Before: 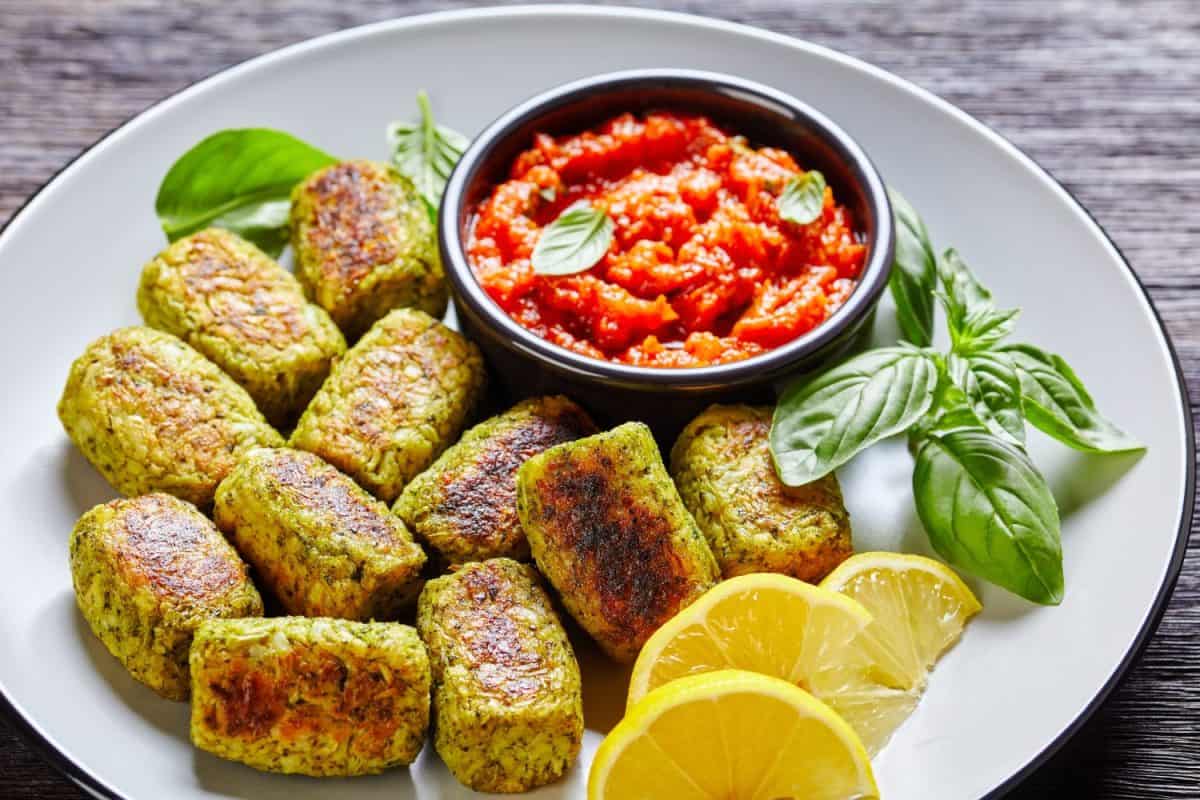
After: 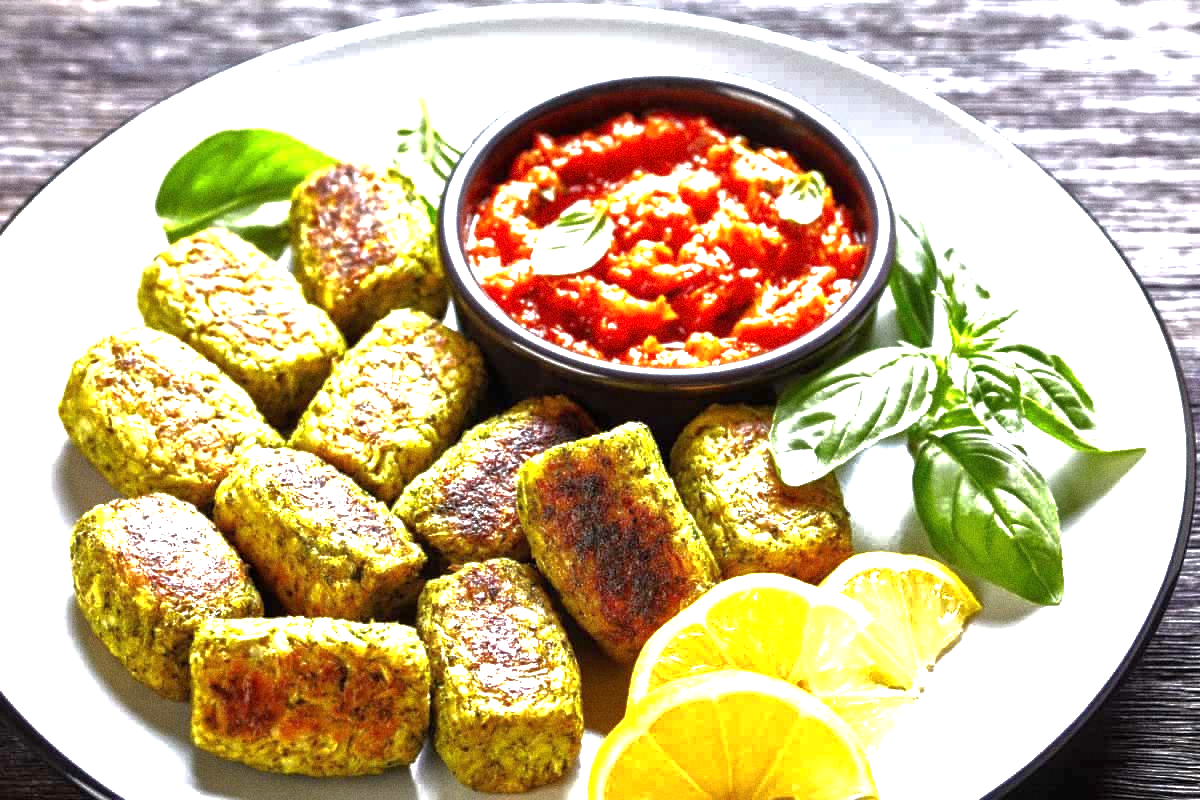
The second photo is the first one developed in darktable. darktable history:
base curve: curves: ch0 [(0, 0) (0.841, 0.609) (1, 1)]
exposure: black level correction 0, exposure 1.198 EV, compensate exposure bias true, compensate highlight preservation false
grain: coarseness 0.09 ISO
